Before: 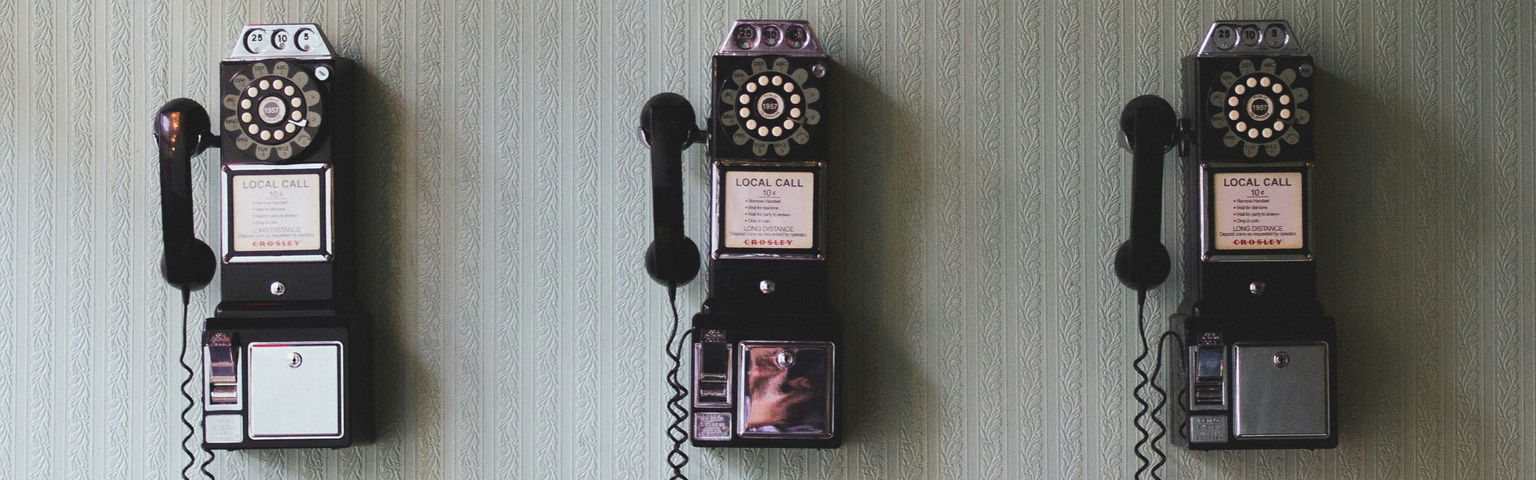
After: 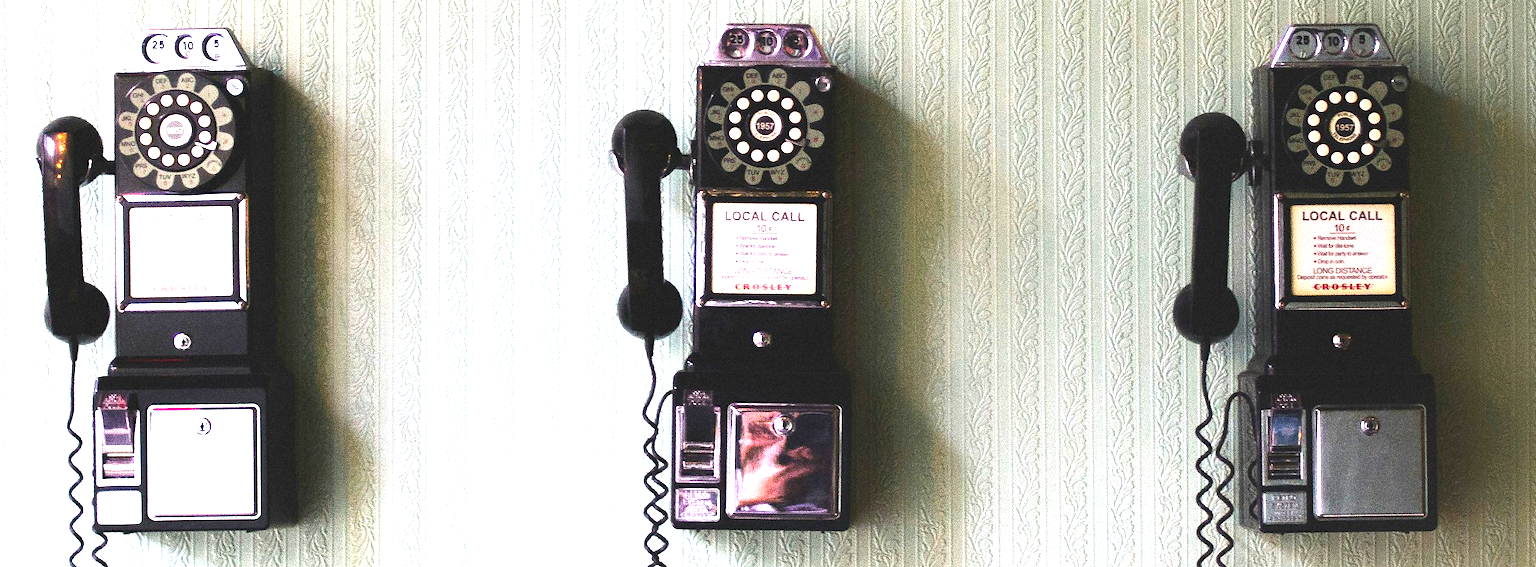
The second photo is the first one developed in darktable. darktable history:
exposure: black level correction 0, exposure 1 EV, compensate highlight preservation false
crop: left 8.083%, right 7.403%
tone equalizer: -8 EV -0.737 EV, -7 EV -0.724 EV, -6 EV -0.594 EV, -5 EV -0.363 EV, -3 EV 0.4 EV, -2 EV 0.6 EV, -1 EV 0.682 EV, +0 EV 0.721 EV, edges refinement/feathering 500, mask exposure compensation -1.57 EV, preserve details guided filter
color balance rgb: linear chroma grading › shadows 31.635%, linear chroma grading › global chroma -1.746%, linear chroma grading › mid-tones 3.697%, perceptual saturation grading › global saturation 30.597%
